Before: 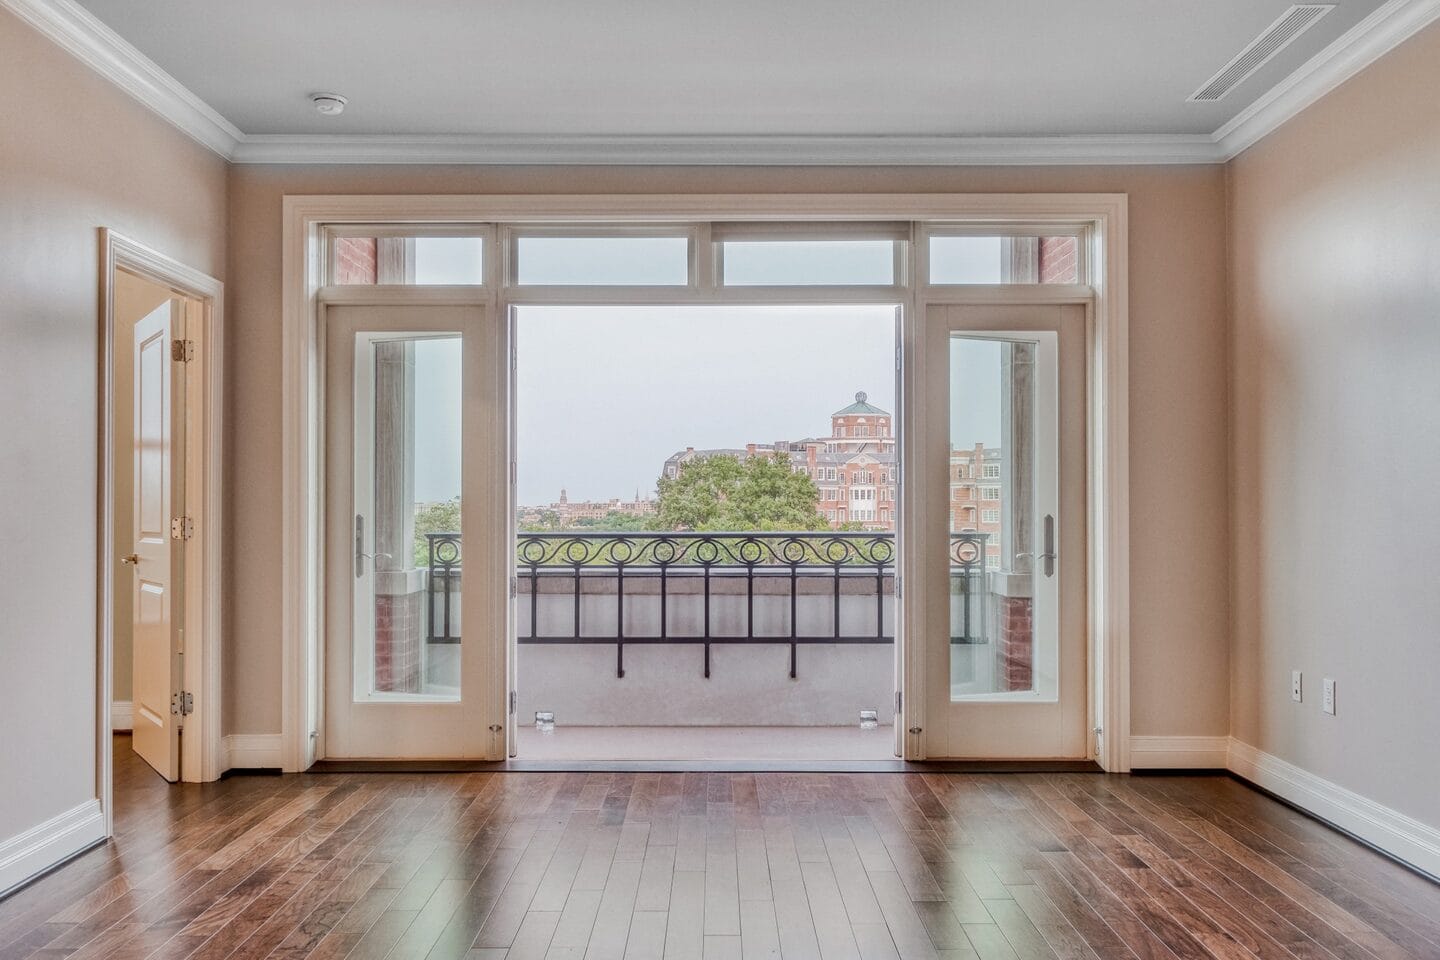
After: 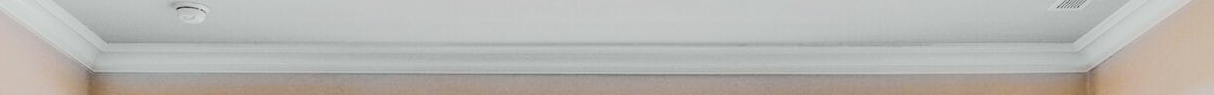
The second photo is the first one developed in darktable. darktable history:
tone curve: curves: ch0 [(0, 0.022) (0.114, 0.083) (0.281, 0.315) (0.447, 0.557) (0.588, 0.711) (0.786, 0.839) (0.999, 0.949)]; ch1 [(0, 0) (0.389, 0.352) (0.458, 0.433) (0.486, 0.474) (0.509, 0.505) (0.535, 0.53) (0.555, 0.557) (0.586, 0.622) (0.677, 0.724) (1, 1)]; ch2 [(0, 0) (0.369, 0.388) (0.449, 0.431) (0.501, 0.5) (0.528, 0.52) (0.561, 0.59) (0.697, 0.721) (1, 1)], color space Lab, independent channels, preserve colors none
crop and rotate: left 9.644%, top 9.491%, right 6.021%, bottom 80.509%
